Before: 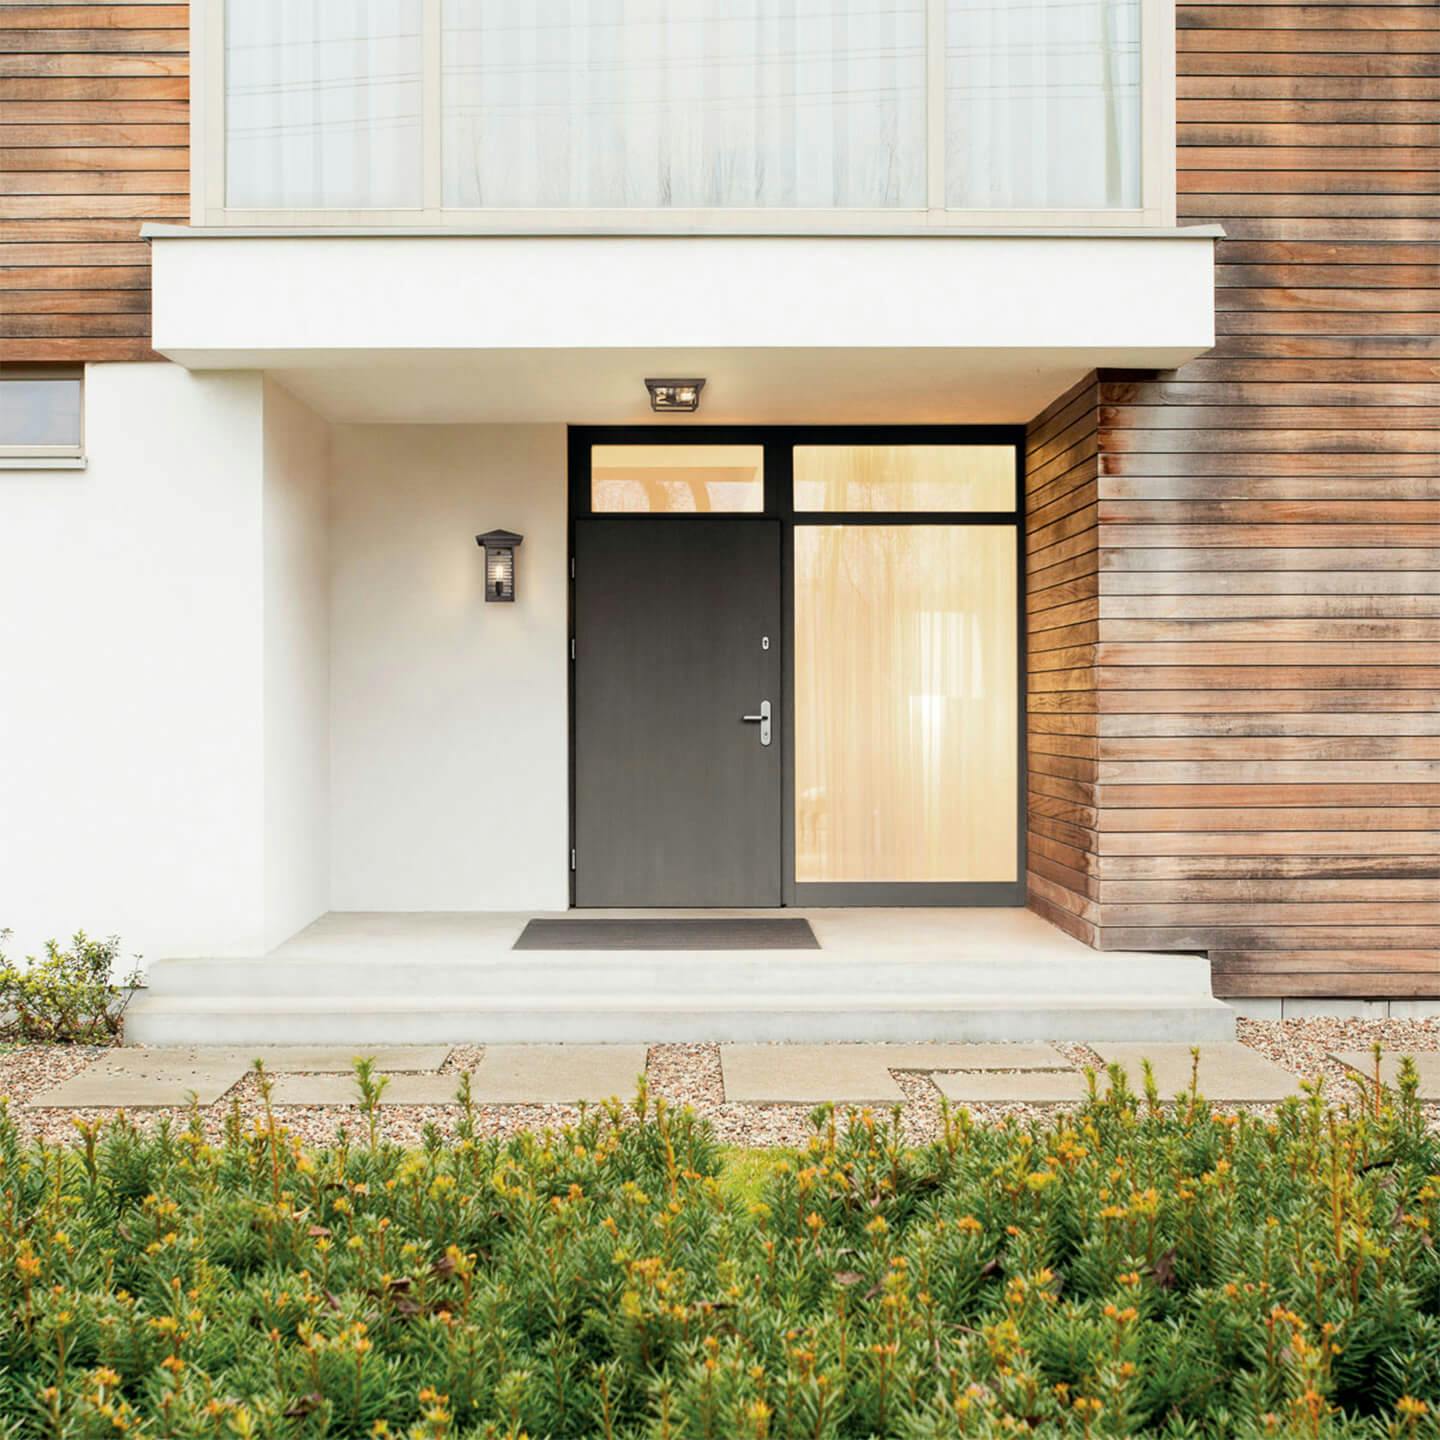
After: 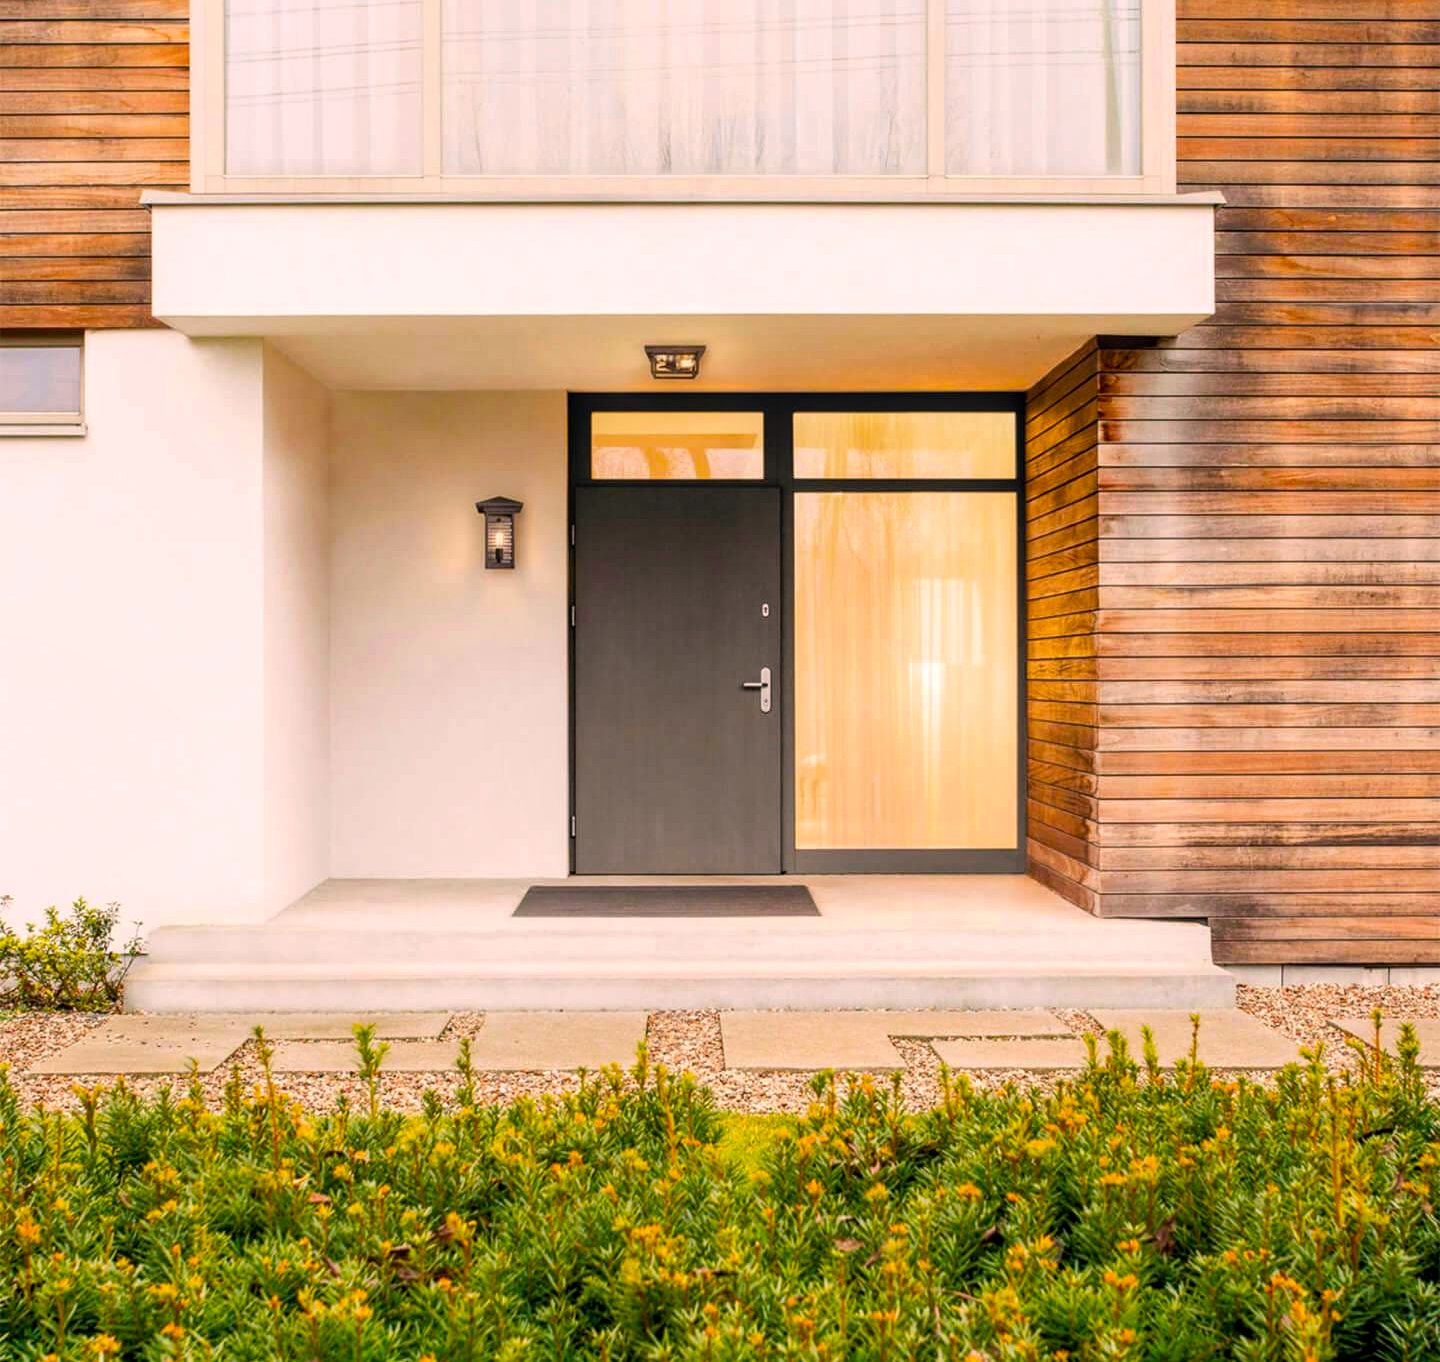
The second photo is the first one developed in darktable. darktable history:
color balance rgb: linear chroma grading › global chroma 9.781%, perceptual saturation grading › global saturation 31.009%, global vibrance 14.824%
crop and rotate: top 2.33%, bottom 3.076%
local contrast: on, module defaults
tone equalizer: edges refinement/feathering 500, mask exposure compensation -1.57 EV, preserve details no
color correction: highlights a* 12.87, highlights b* 5.52
